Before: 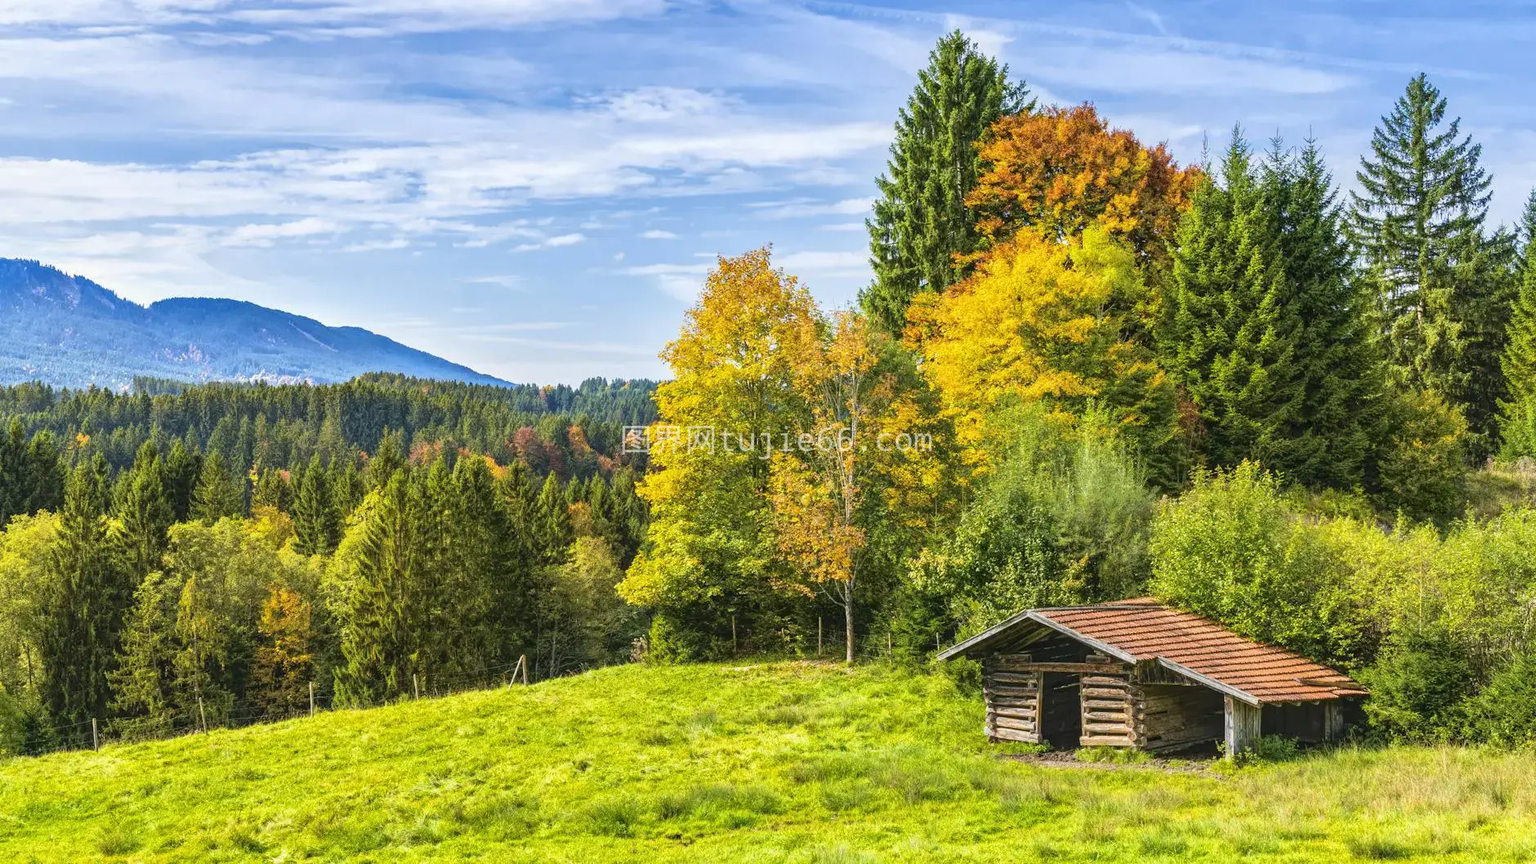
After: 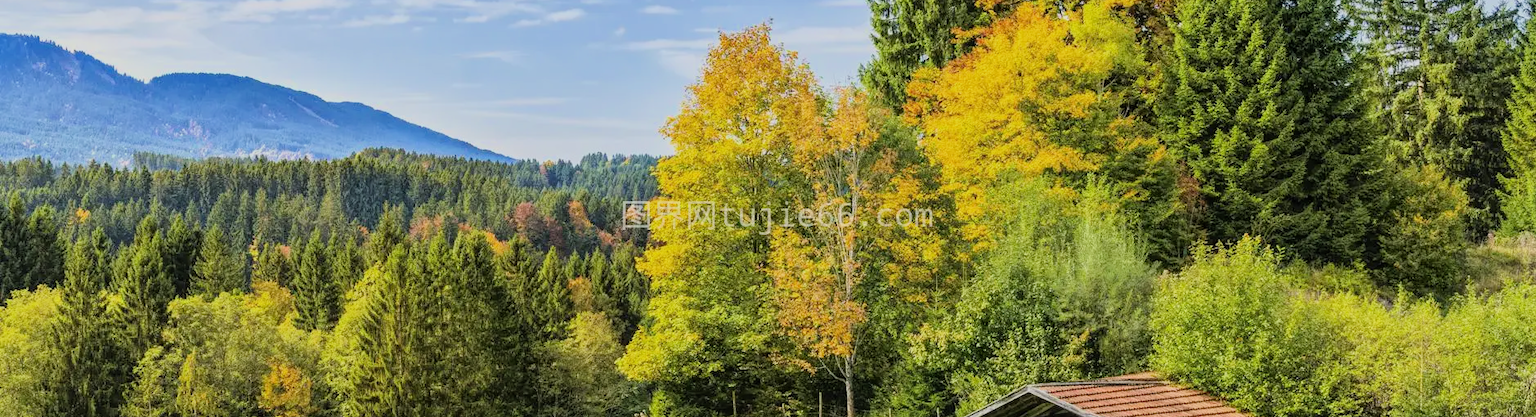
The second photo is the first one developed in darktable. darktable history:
filmic rgb: black relative exposure -7.65 EV, white relative exposure 4.56 EV, hardness 3.61, color science v6 (2022)
crop and rotate: top 26.056%, bottom 25.543%
exposure: exposure 0.2 EV, compensate highlight preservation false
